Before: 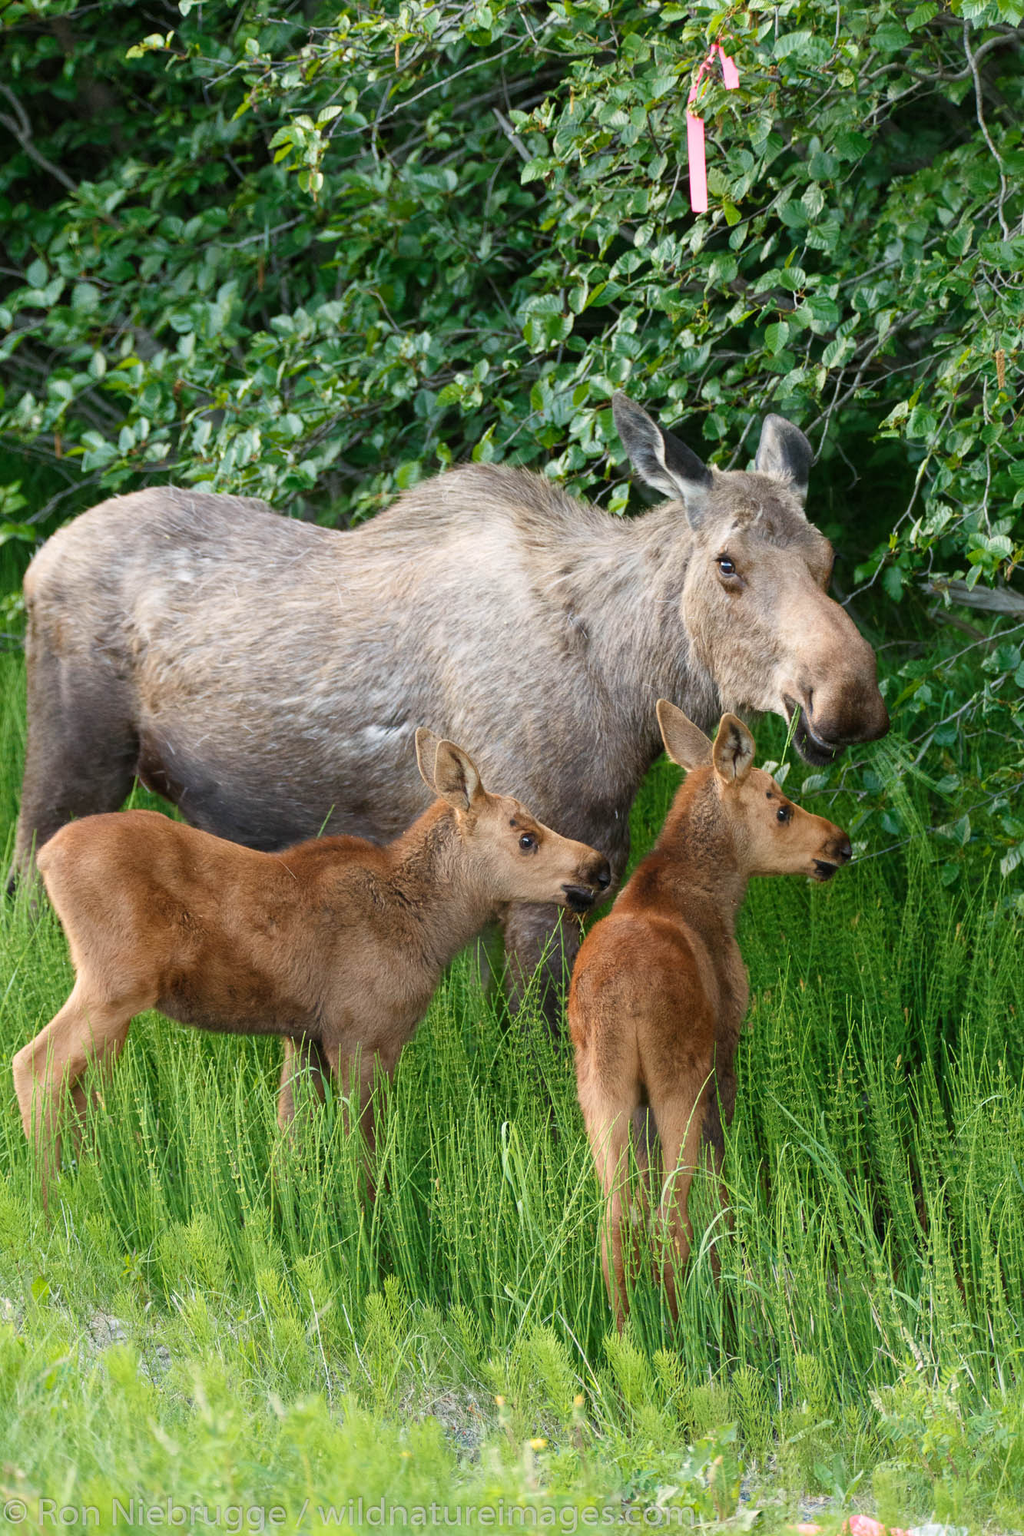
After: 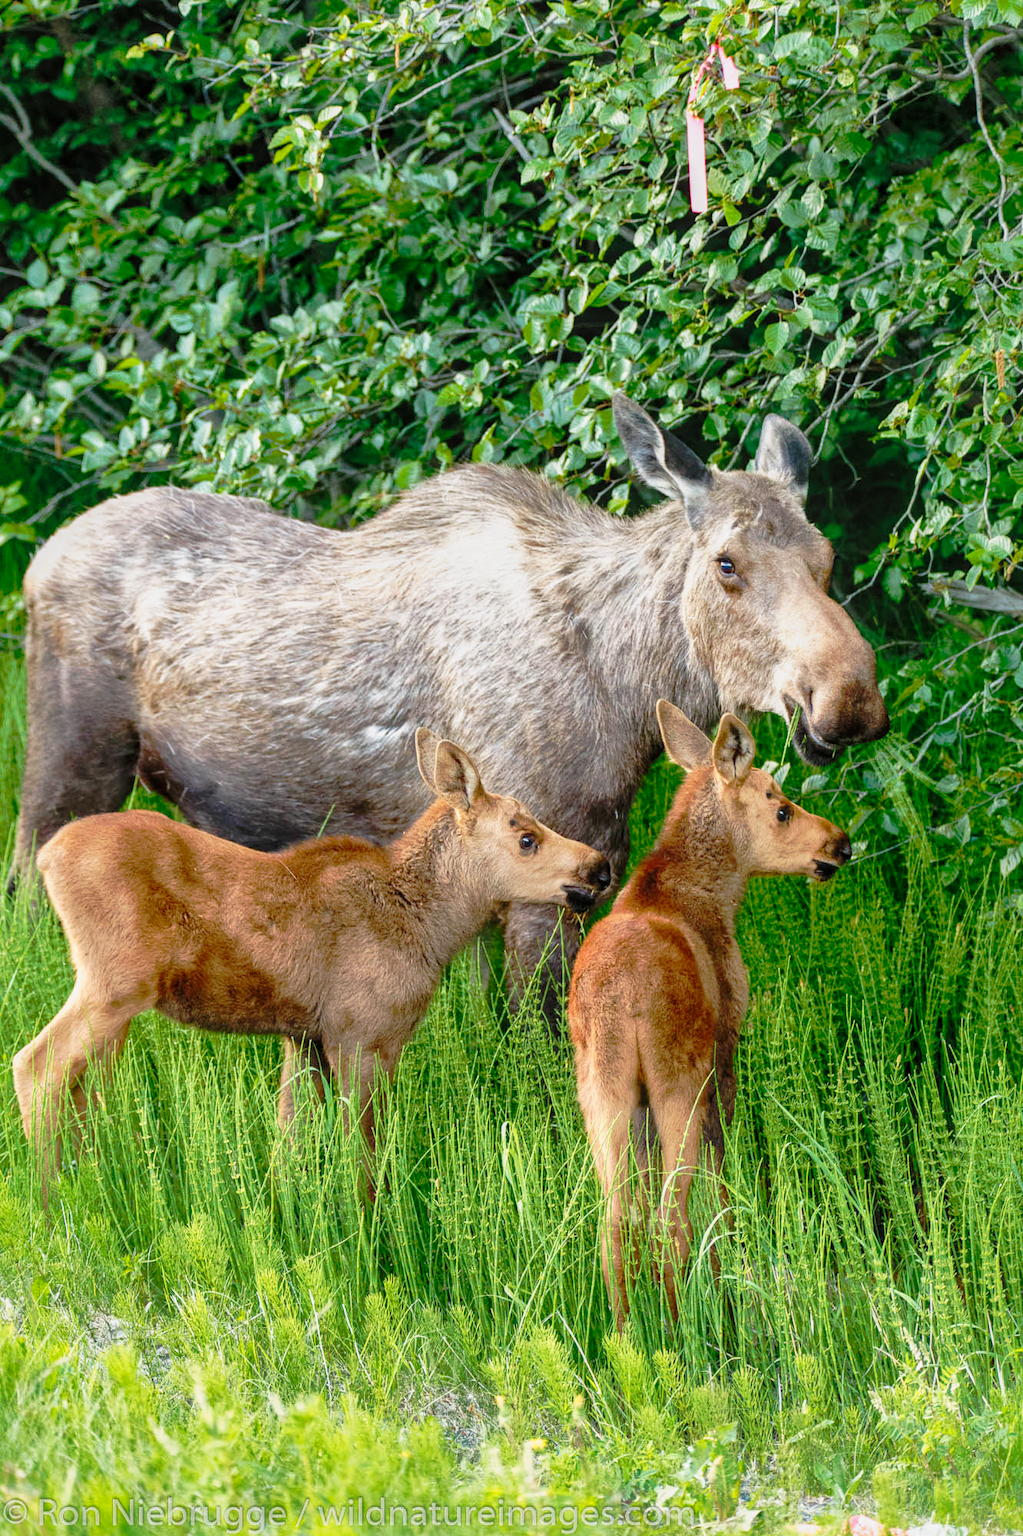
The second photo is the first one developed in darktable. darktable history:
shadows and highlights: shadows 58.34, highlights -59.84
tone curve: curves: ch0 [(0, 0.015) (0.091, 0.055) (0.184, 0.159) (0.304, 0.382) (0.492, 0.579) (0.628, 0.755) (0.832, 0.932) (0.984, 0.963)]; ch1 [(0, 0) (0.34, 0.235) (0.493, 0.5) (0.554, 0.56) (0.764, 0.815) (1, 1)]; ch2 [(0, 0) (0.44, 0.458) (0.476, 0.477) (0.542, 0.586) (0.674, 0.724) (1, 1)], preserve colors none
local contrast: on, module defaults
